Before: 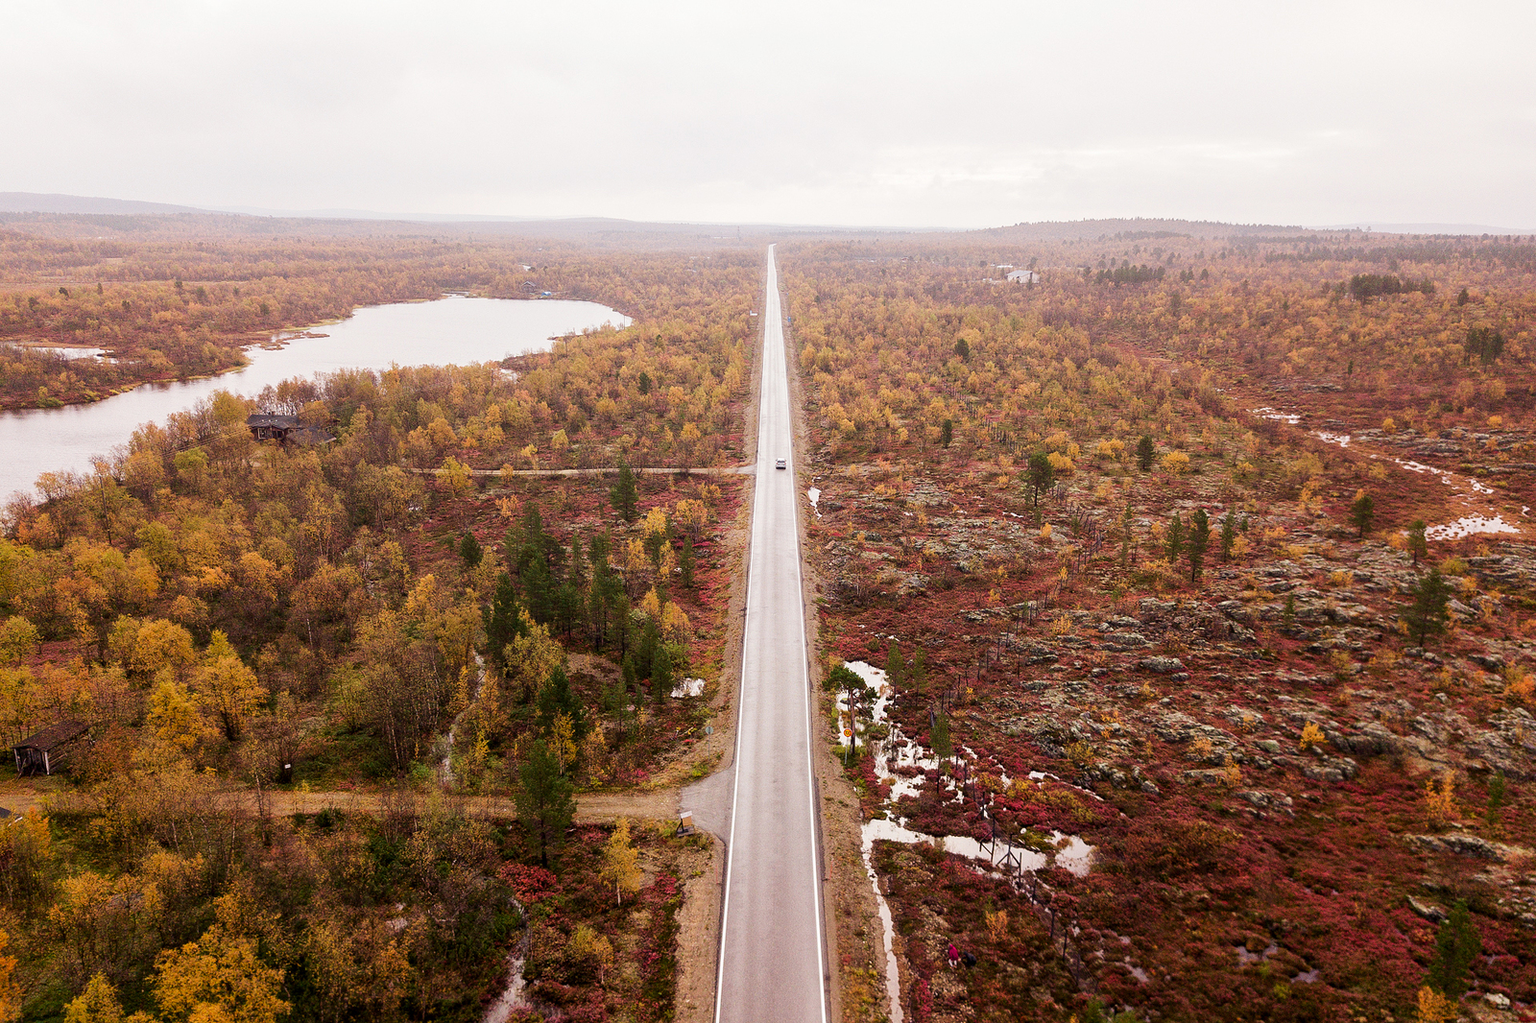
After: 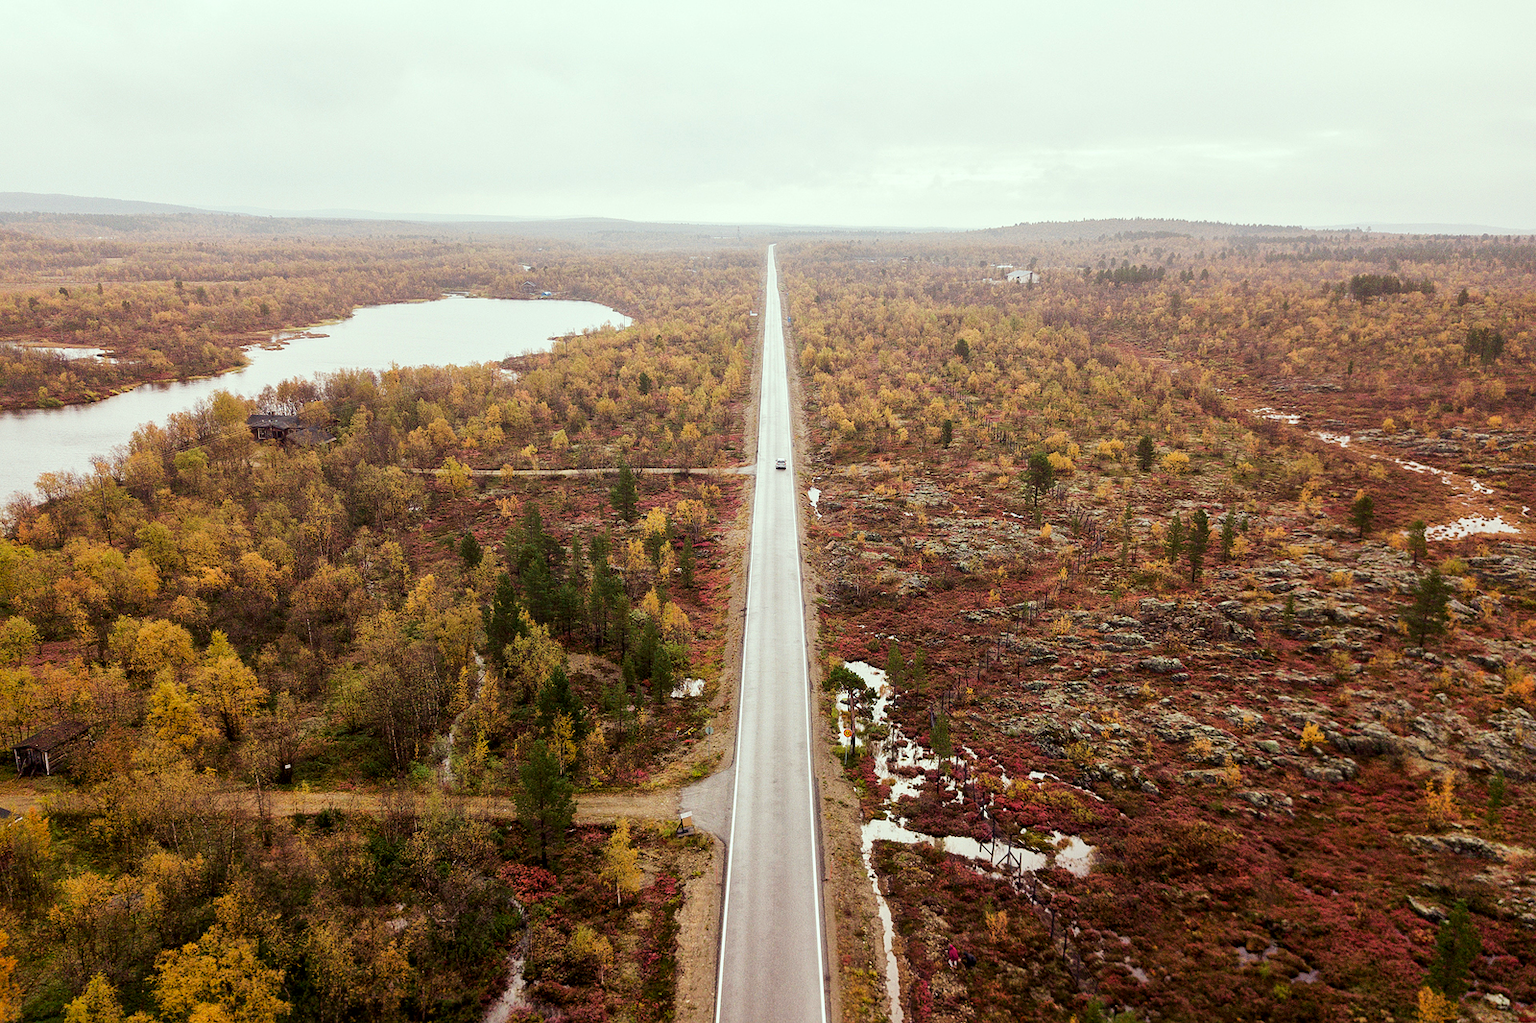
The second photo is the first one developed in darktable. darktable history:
color correction: highlights a* -8, highlights b* 3.1
local contrast: mode bilateral grid, contrast 20, coarseness 50, detail 120%, midtone range 0.2
